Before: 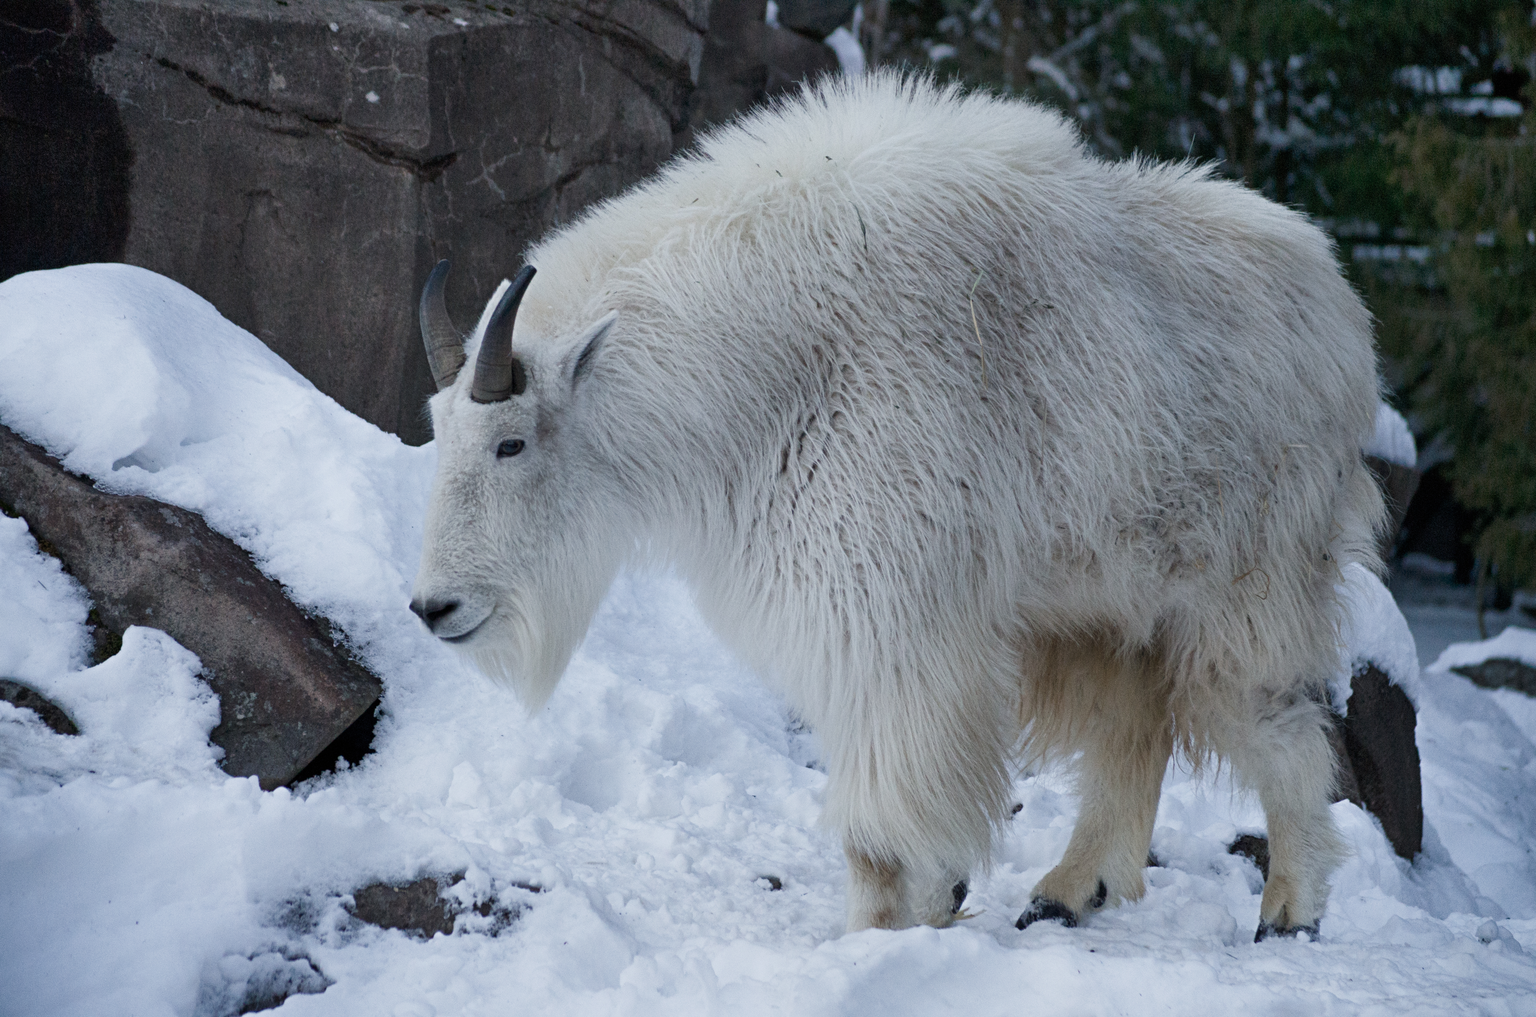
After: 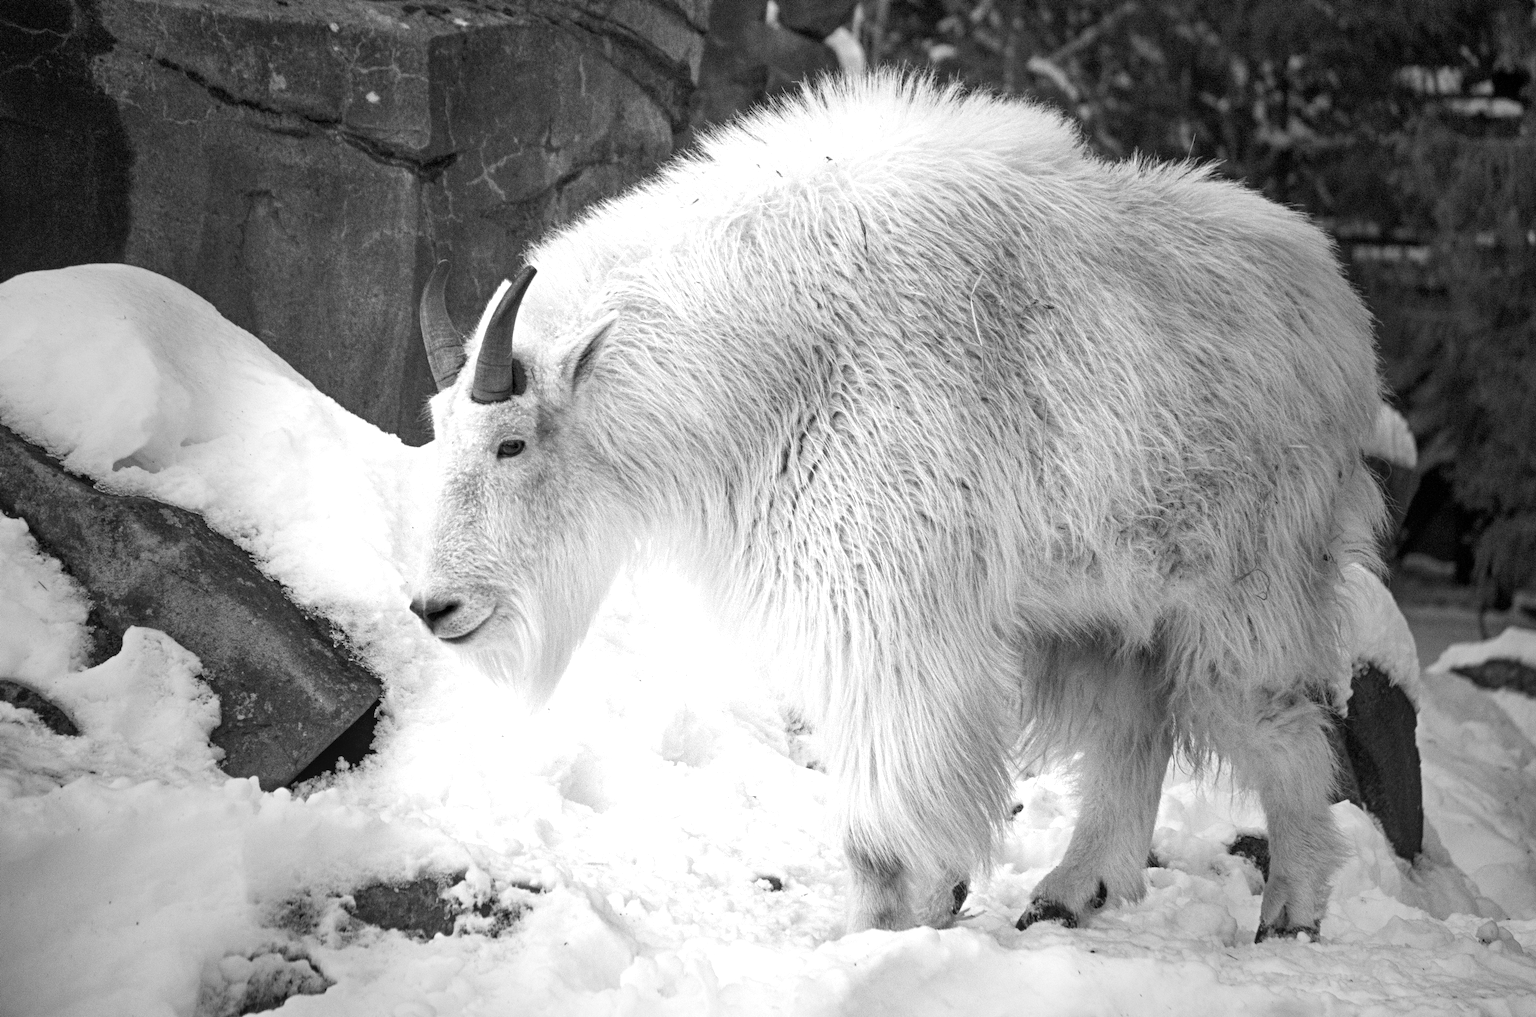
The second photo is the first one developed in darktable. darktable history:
vignetting: fall-off start 40%, fall-off radius 40%
local contrast: on, module defaults
monochrome: size 1
exposure: black level correction 0, exposure 1.1 EV, compensate exposure bias true, compensate highlight preservation false
